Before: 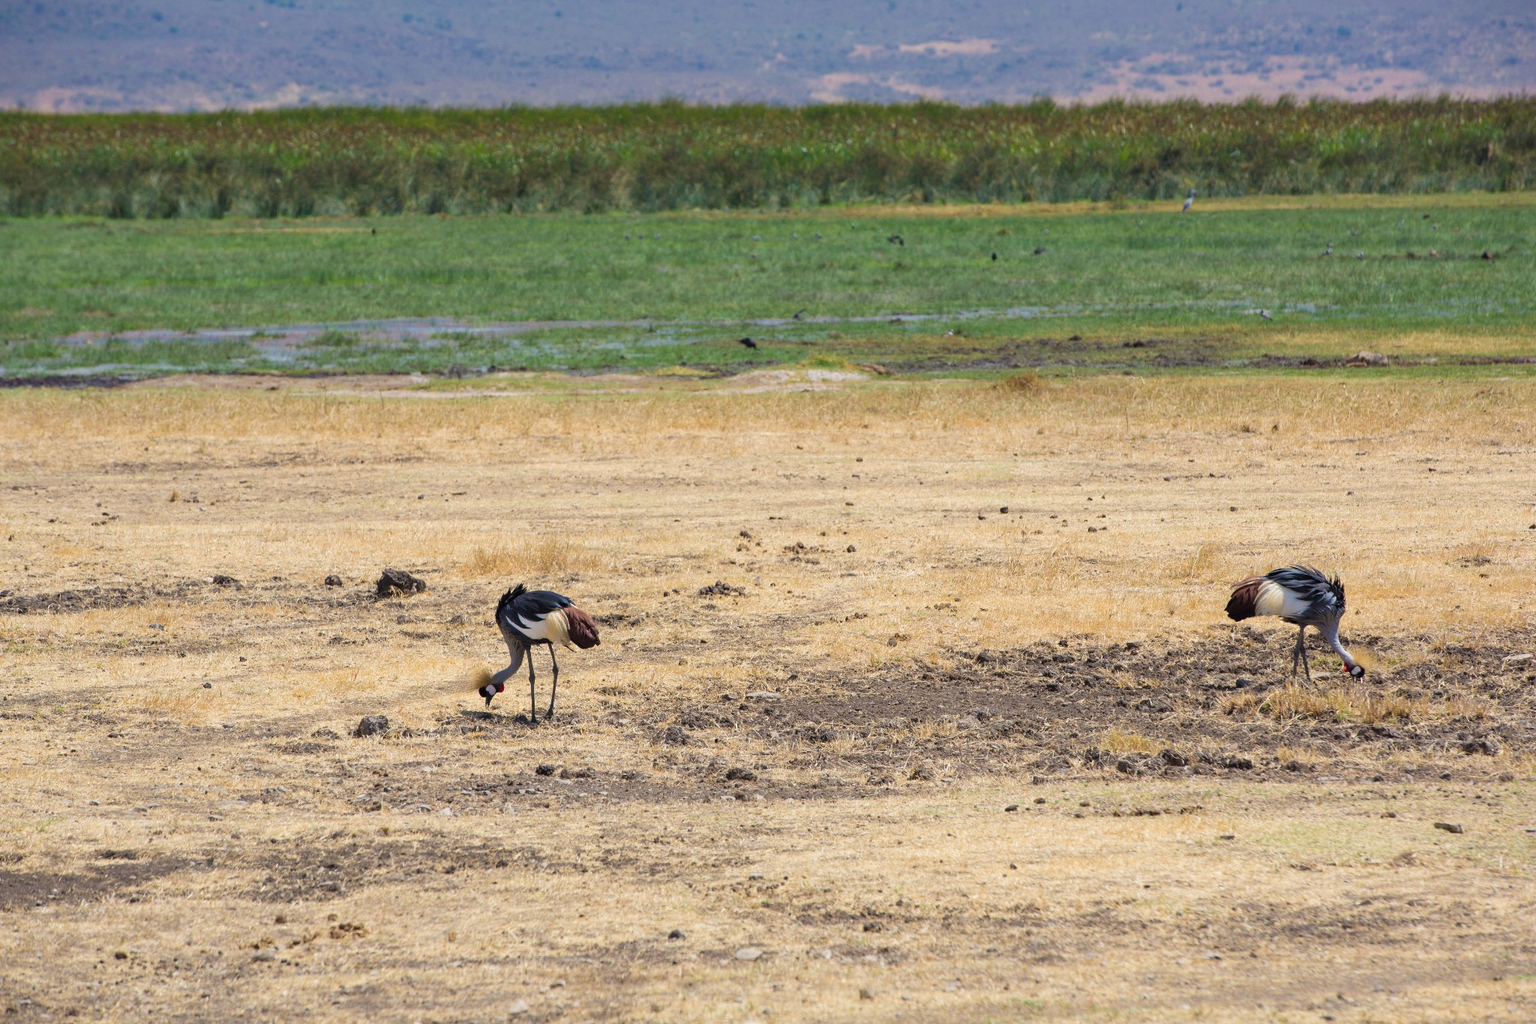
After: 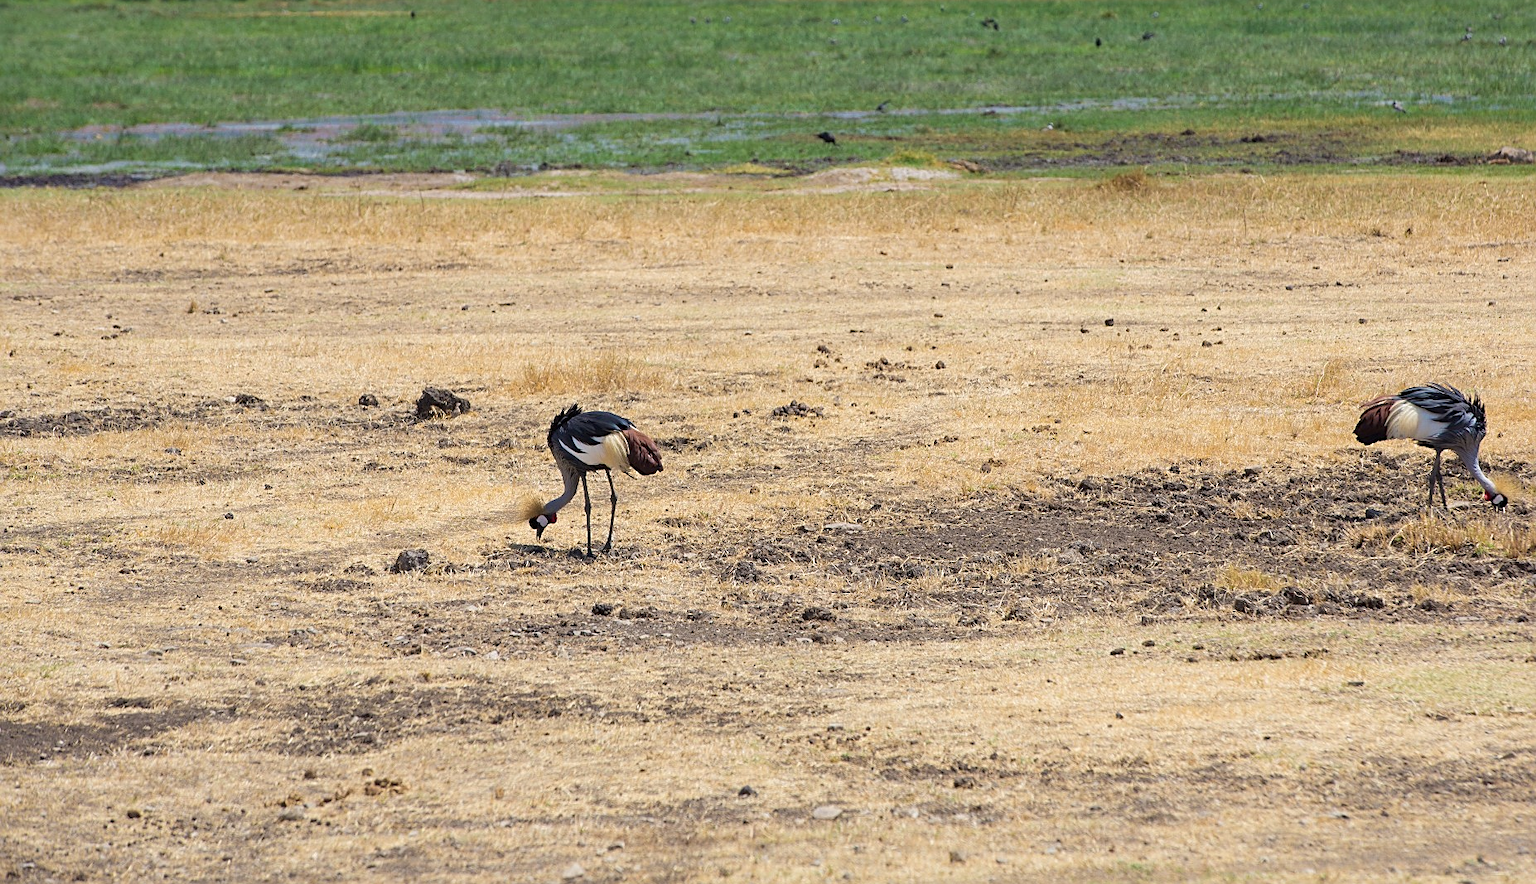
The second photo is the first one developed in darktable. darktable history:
crop: top 21.376%, right 9.437%, bottom 0.341%
sharpen: on, module defaults
